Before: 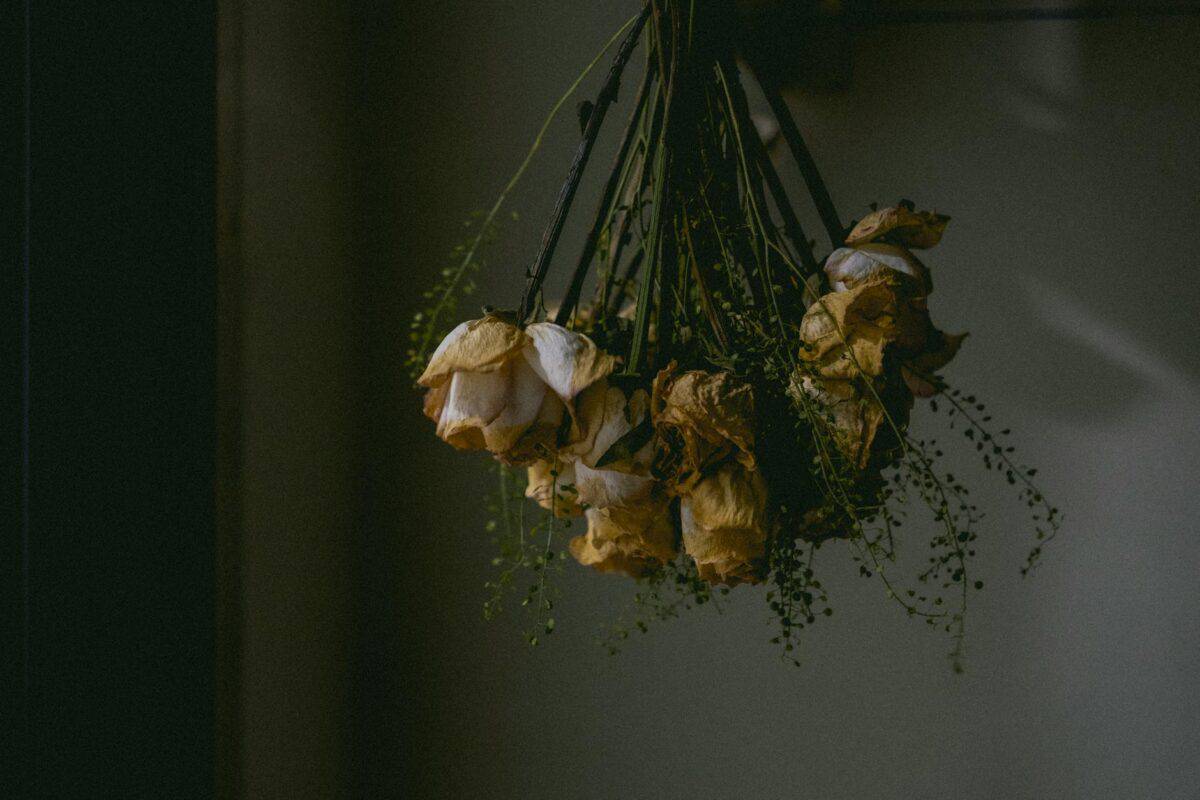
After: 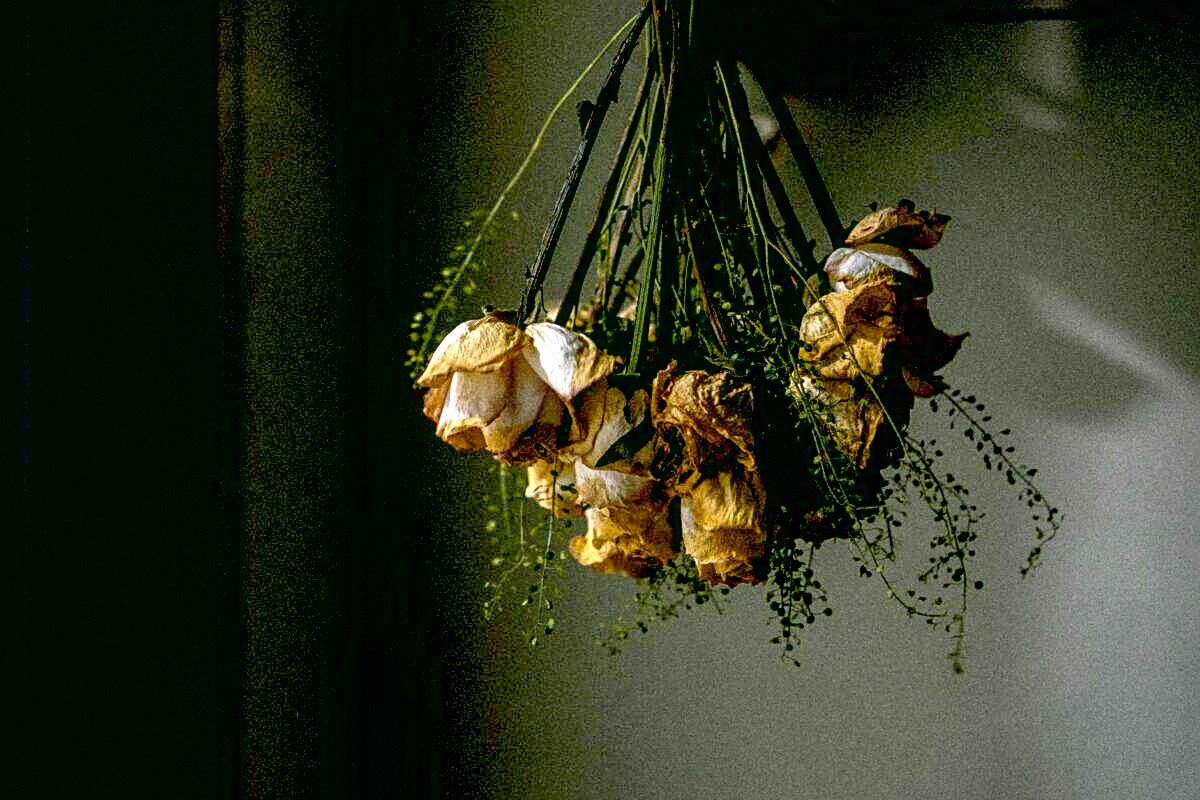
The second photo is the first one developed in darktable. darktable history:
sharpen: on, module defaults
local contrast: on, module defaults
exposure: black level correction 0.016, exposure 1.774 EV, compensate highlight preservation false
contrast brightness saturation: saturation -0.05
